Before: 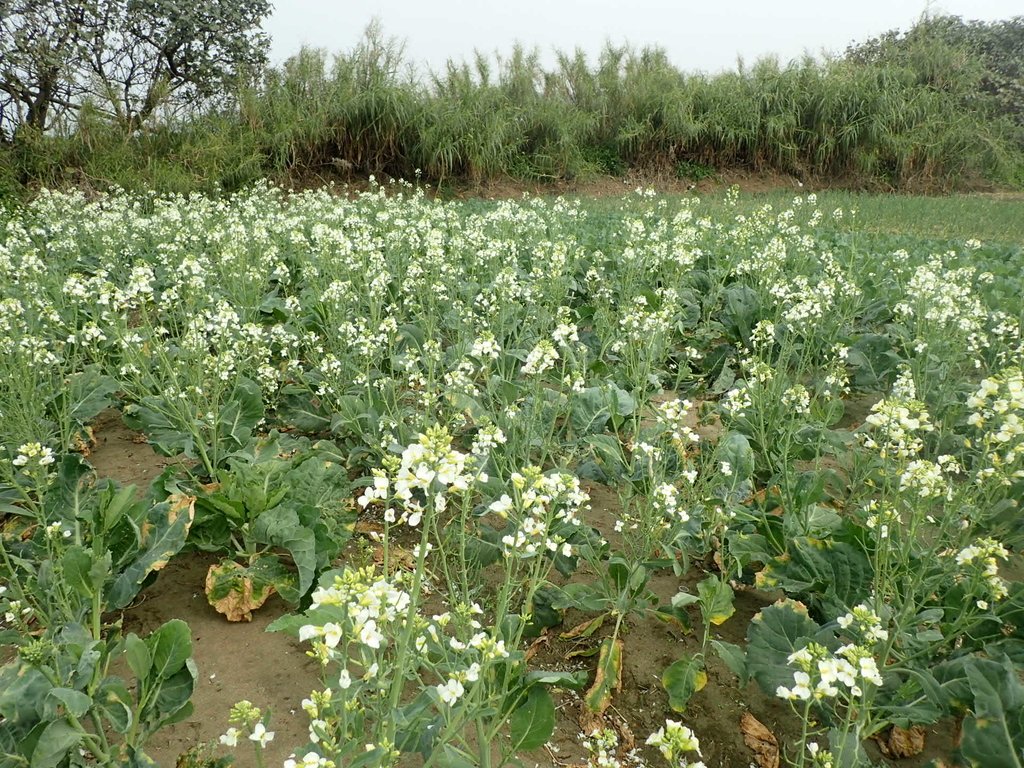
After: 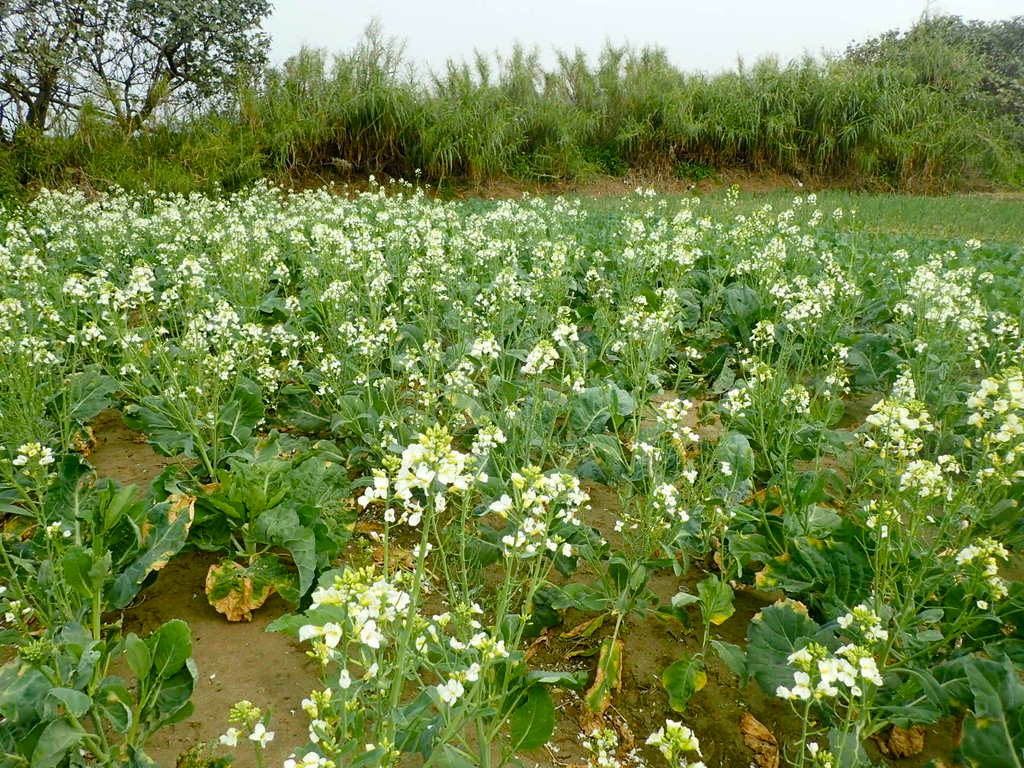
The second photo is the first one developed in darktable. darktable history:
color balance rgb: shadows lift › chroma 0.661%, shadows lift › hue 113.95°, perceptual saturation grading › global saturation 35.162%, perceptual saturation grading › highlights -29.995%, perceptual saturation grading › shadows 35.382%, global vibrance 20%
